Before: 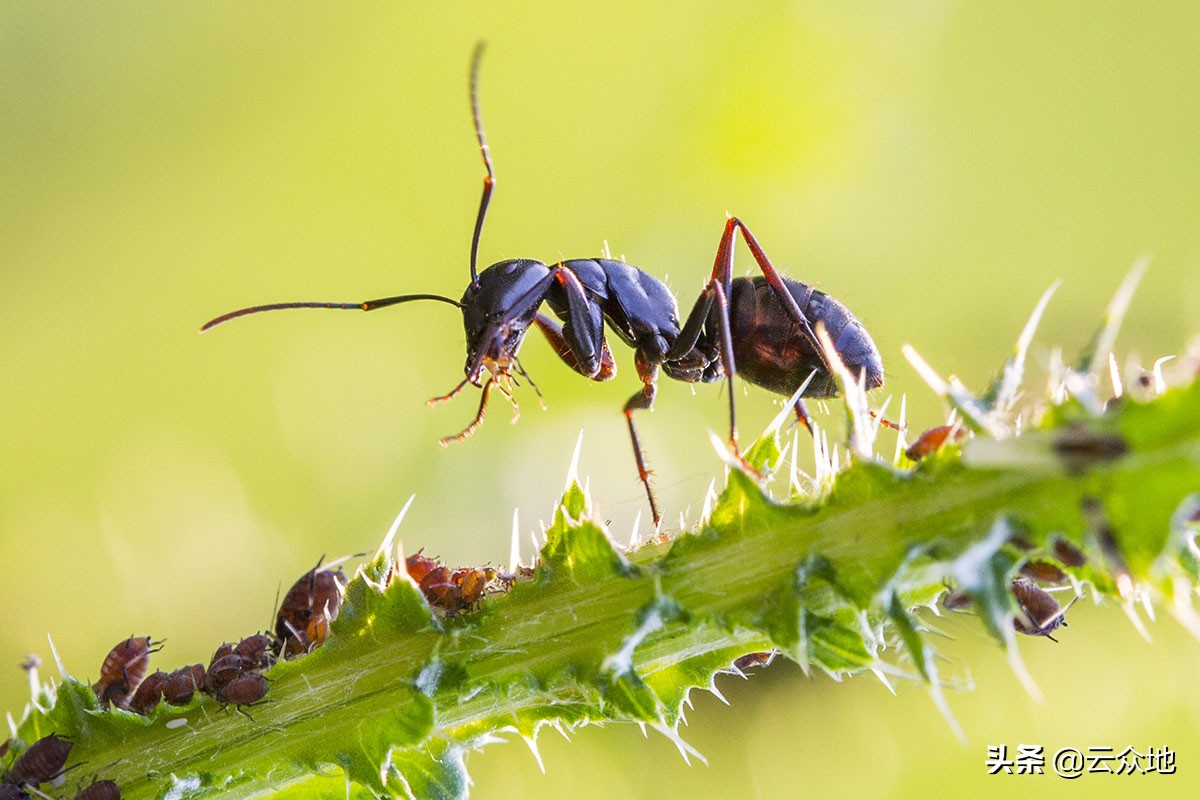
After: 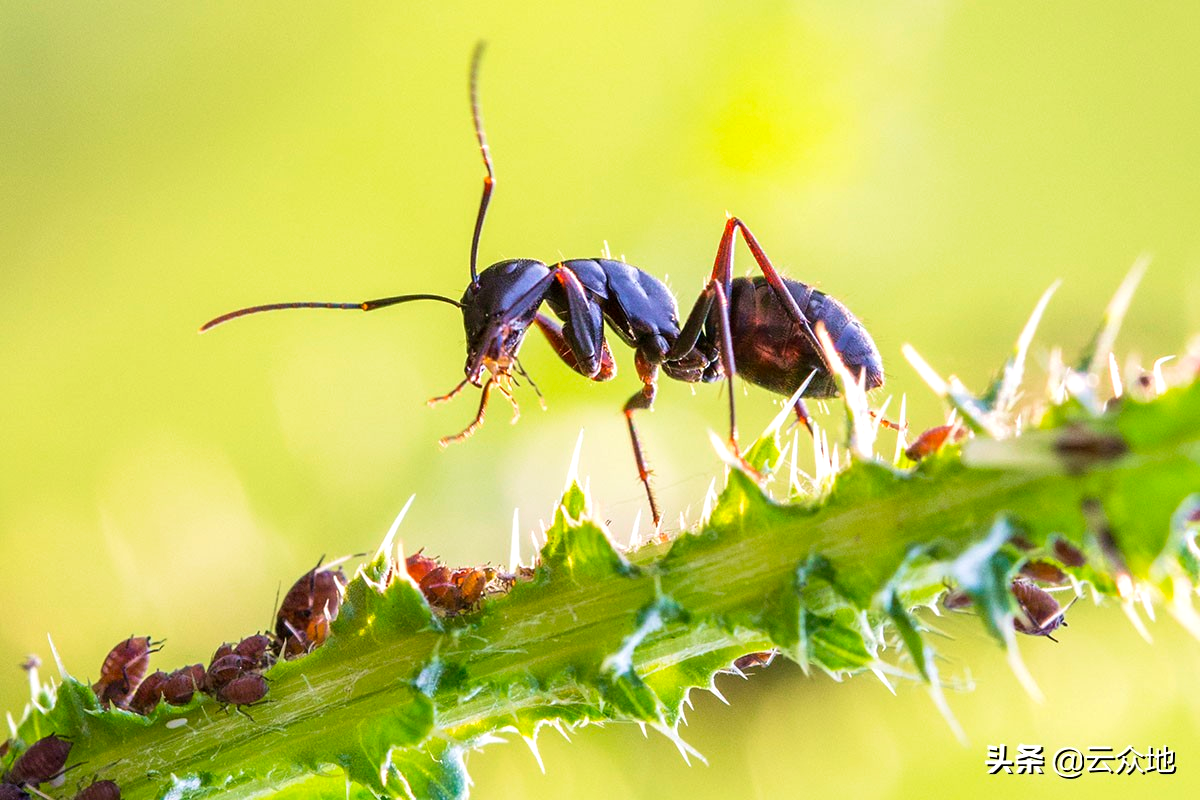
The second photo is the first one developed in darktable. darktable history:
exposure: exposure 0.203 EV, compensate exposure bias true, compensate highlight preservation false
velvia: on, module defaults
